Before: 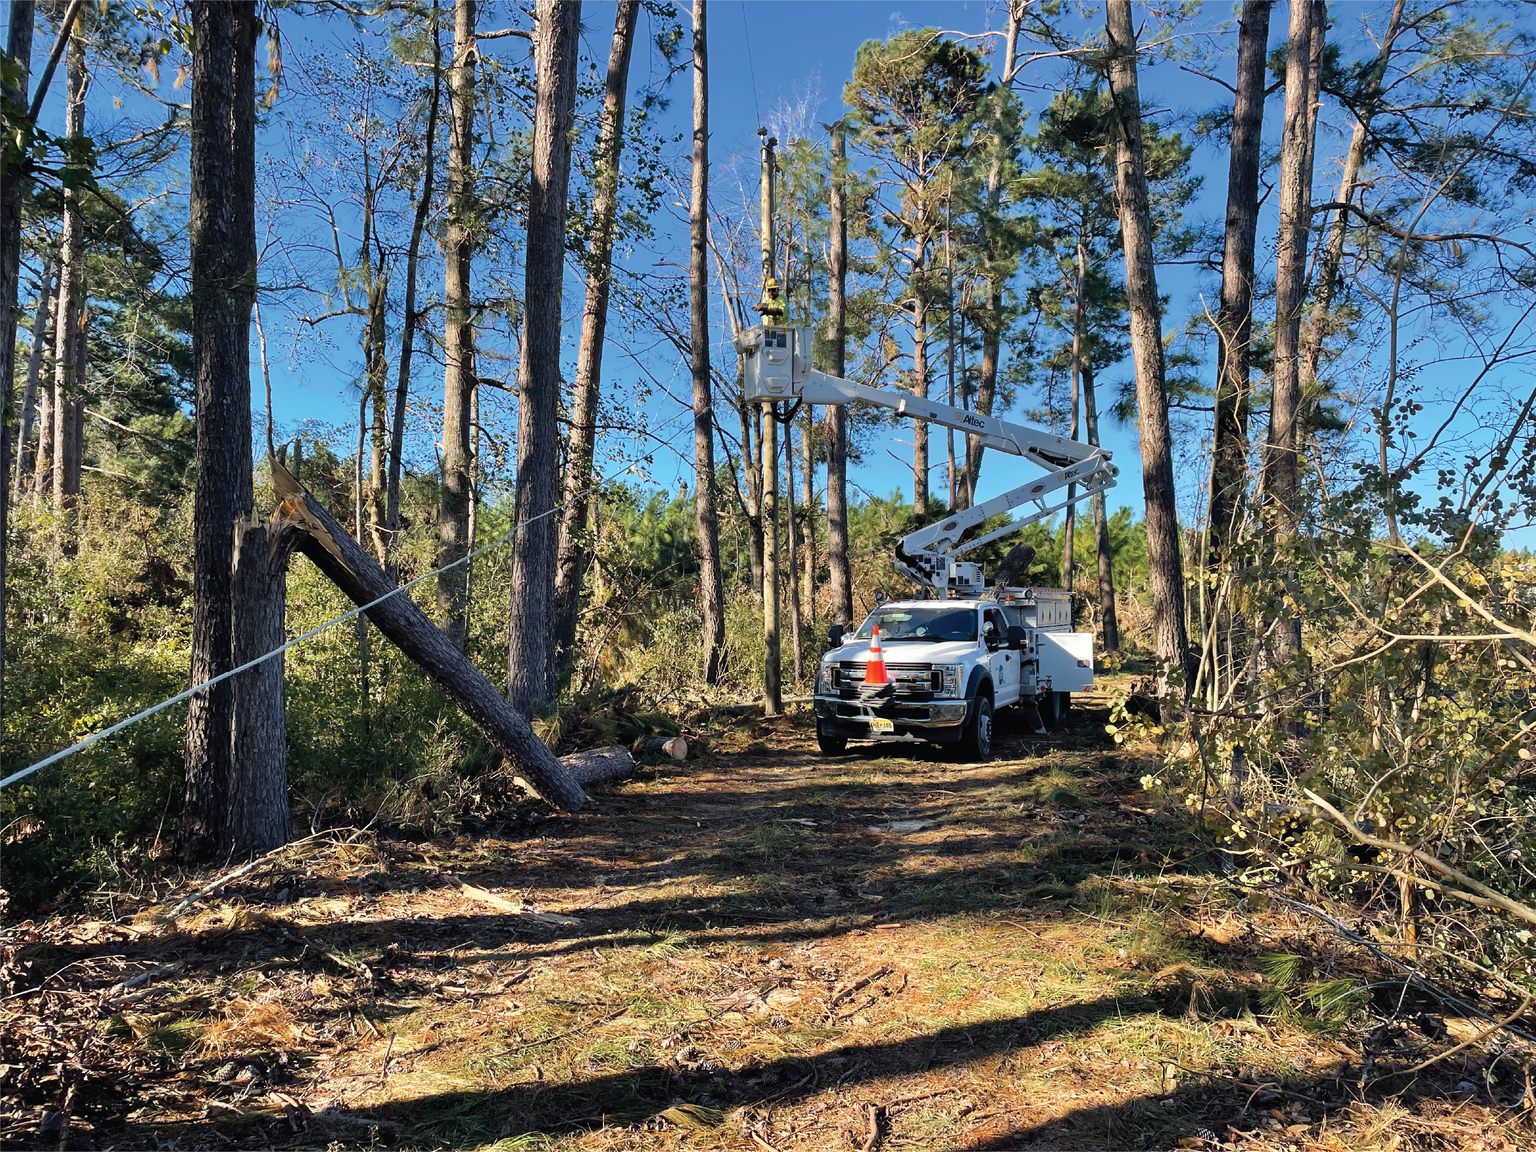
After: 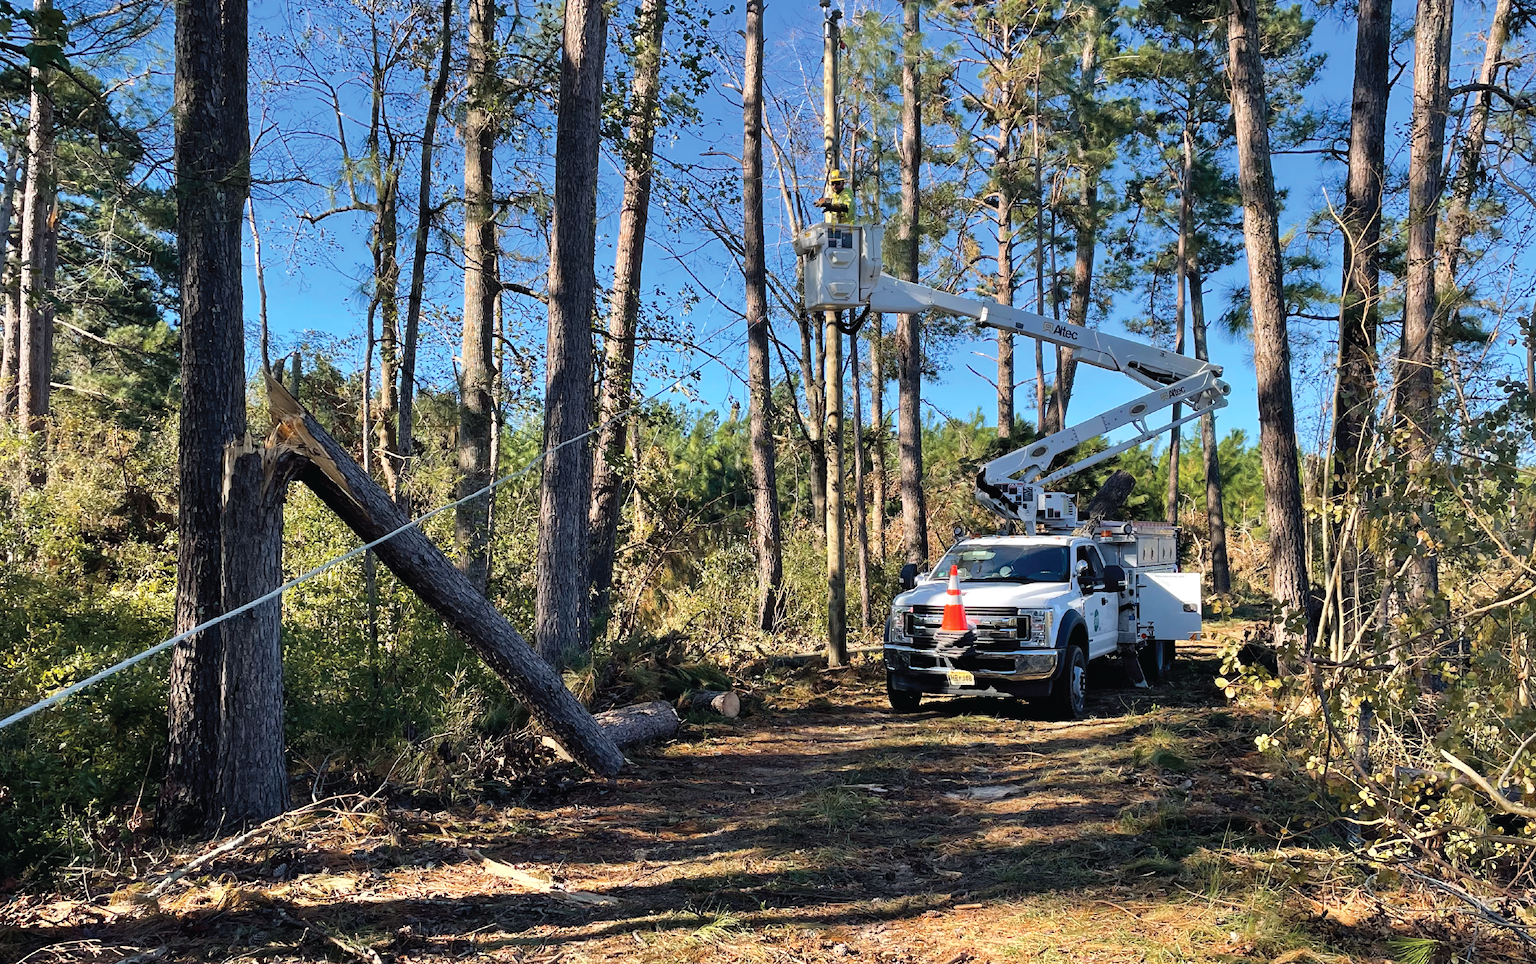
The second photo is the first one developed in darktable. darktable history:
crop and rotate: left 2.425%, top 11.305%, right 9.6%, bottom 15.08%
white balance: red 1.004, blue 1.024
exposure: exposure 0.127 EV, compensate highlight preservation false
